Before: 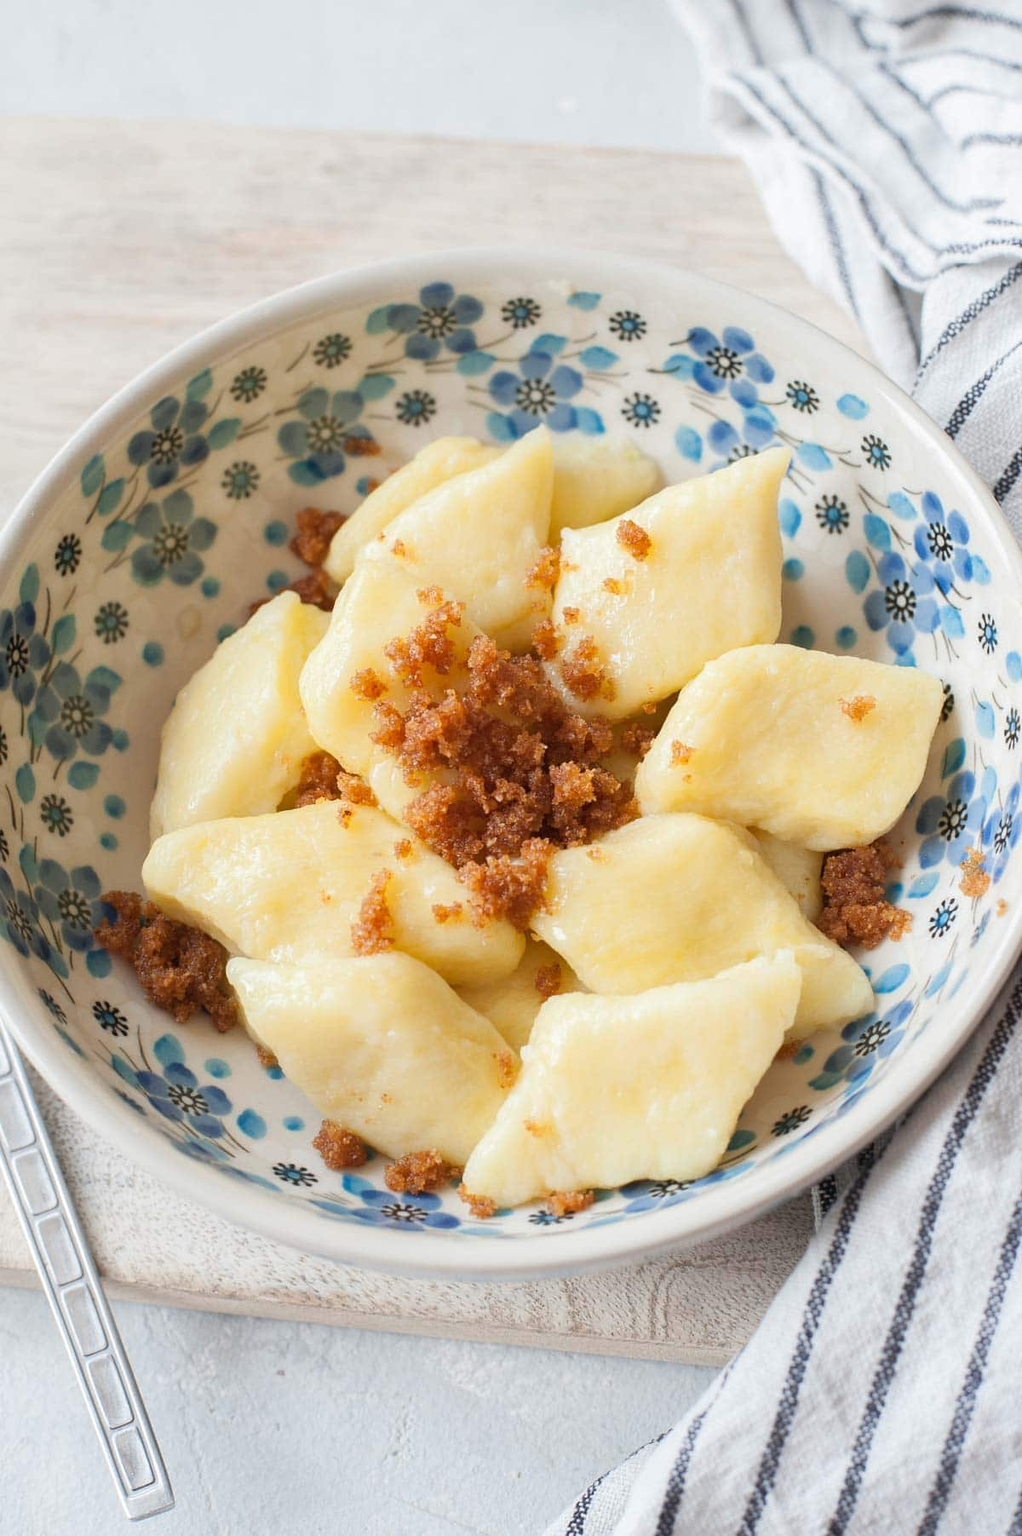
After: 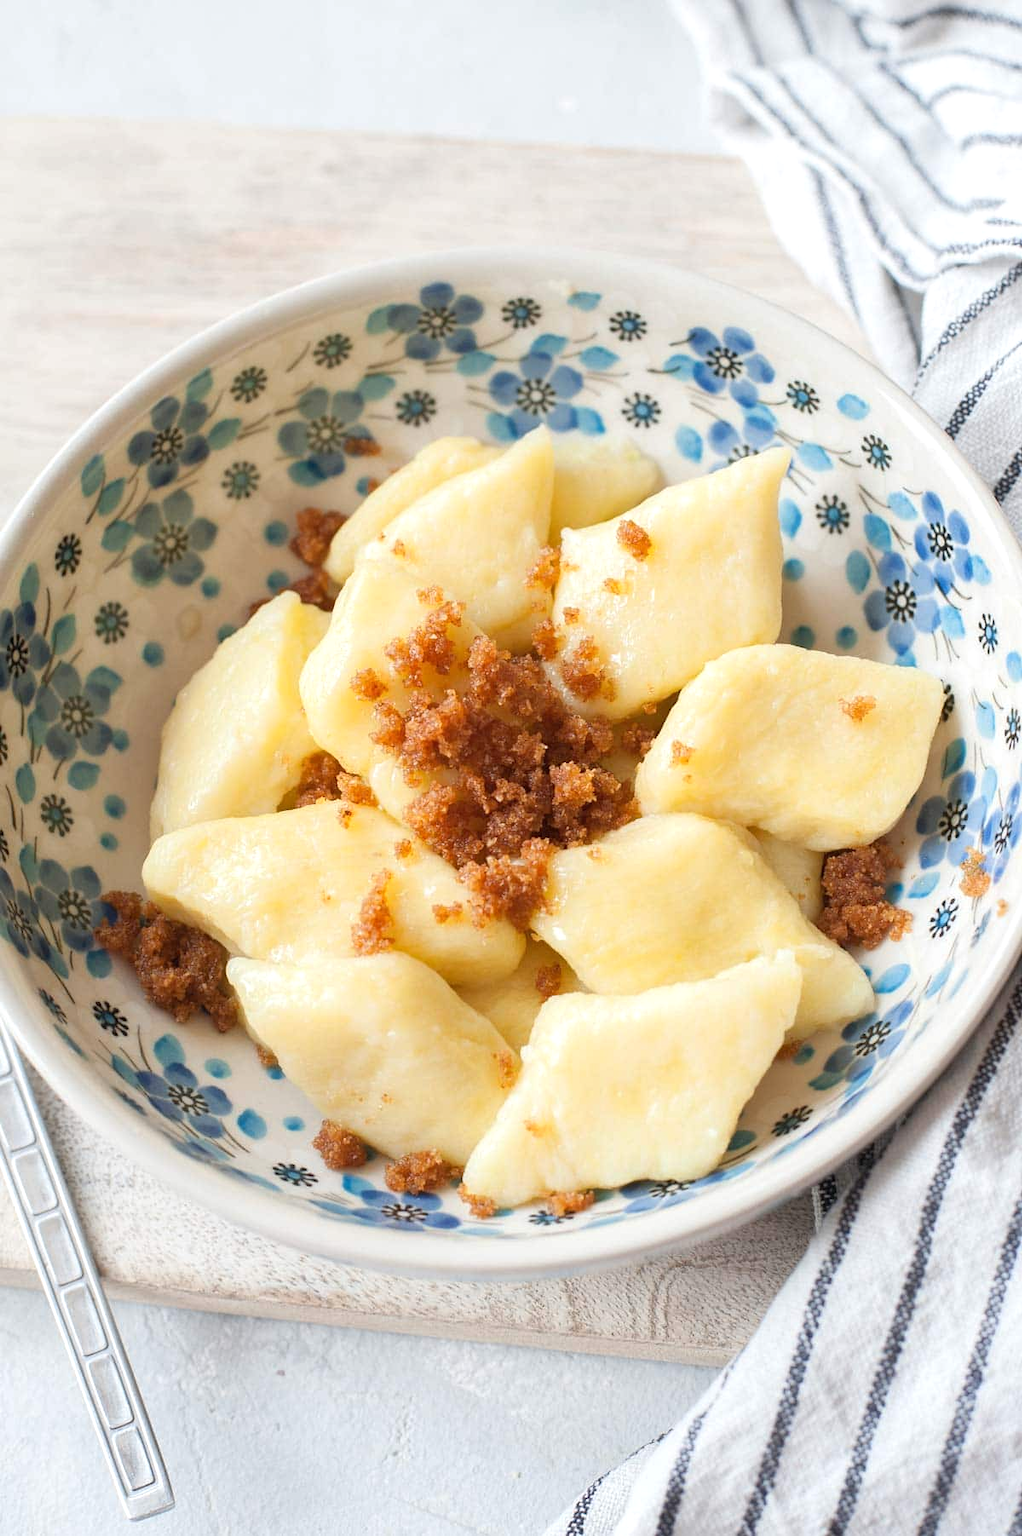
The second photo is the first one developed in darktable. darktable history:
exposure: exposure 0.196 EV, compensate highlight preservation false
